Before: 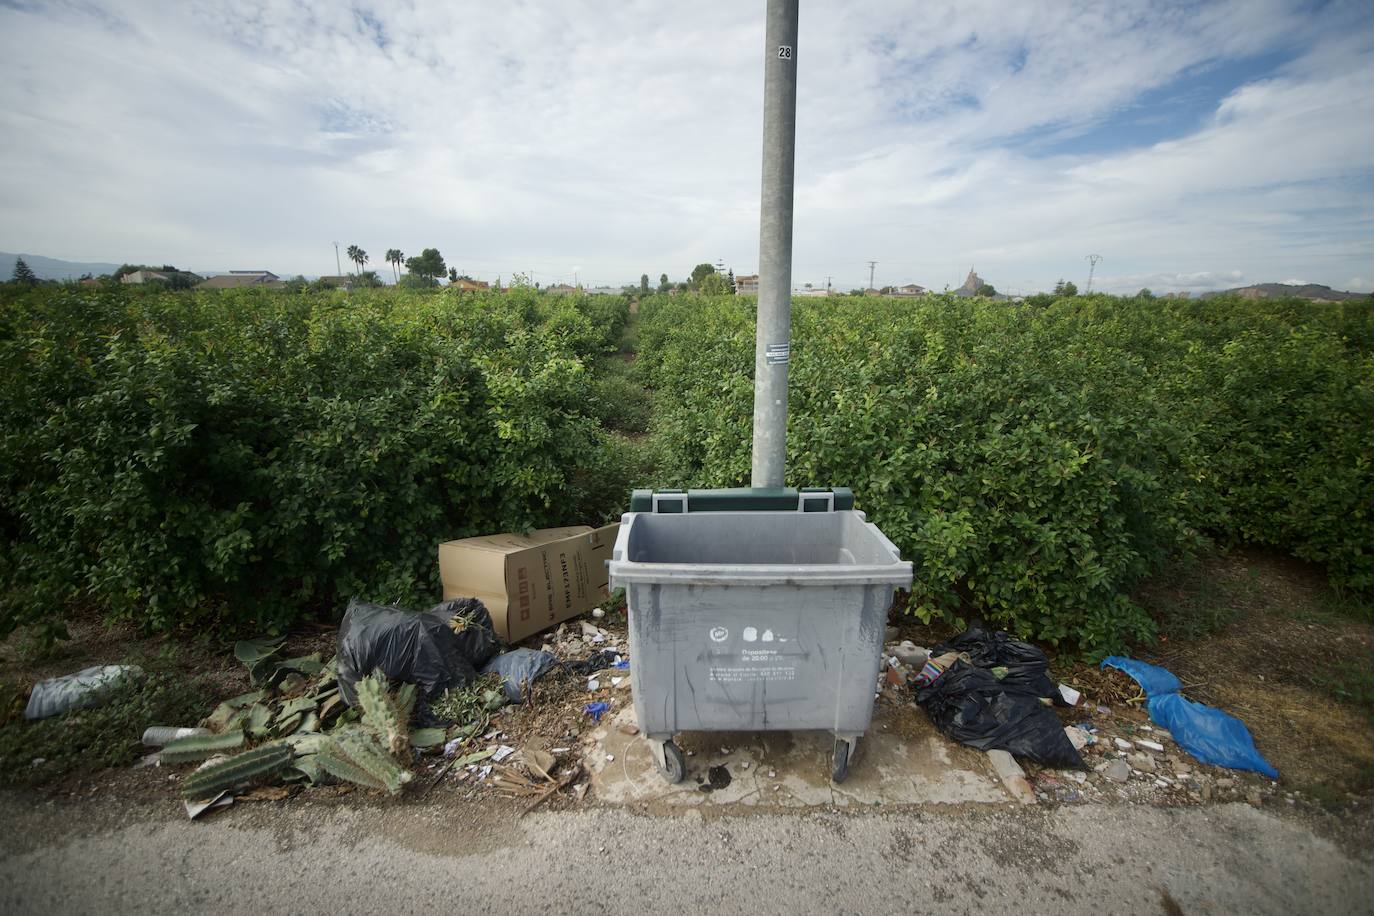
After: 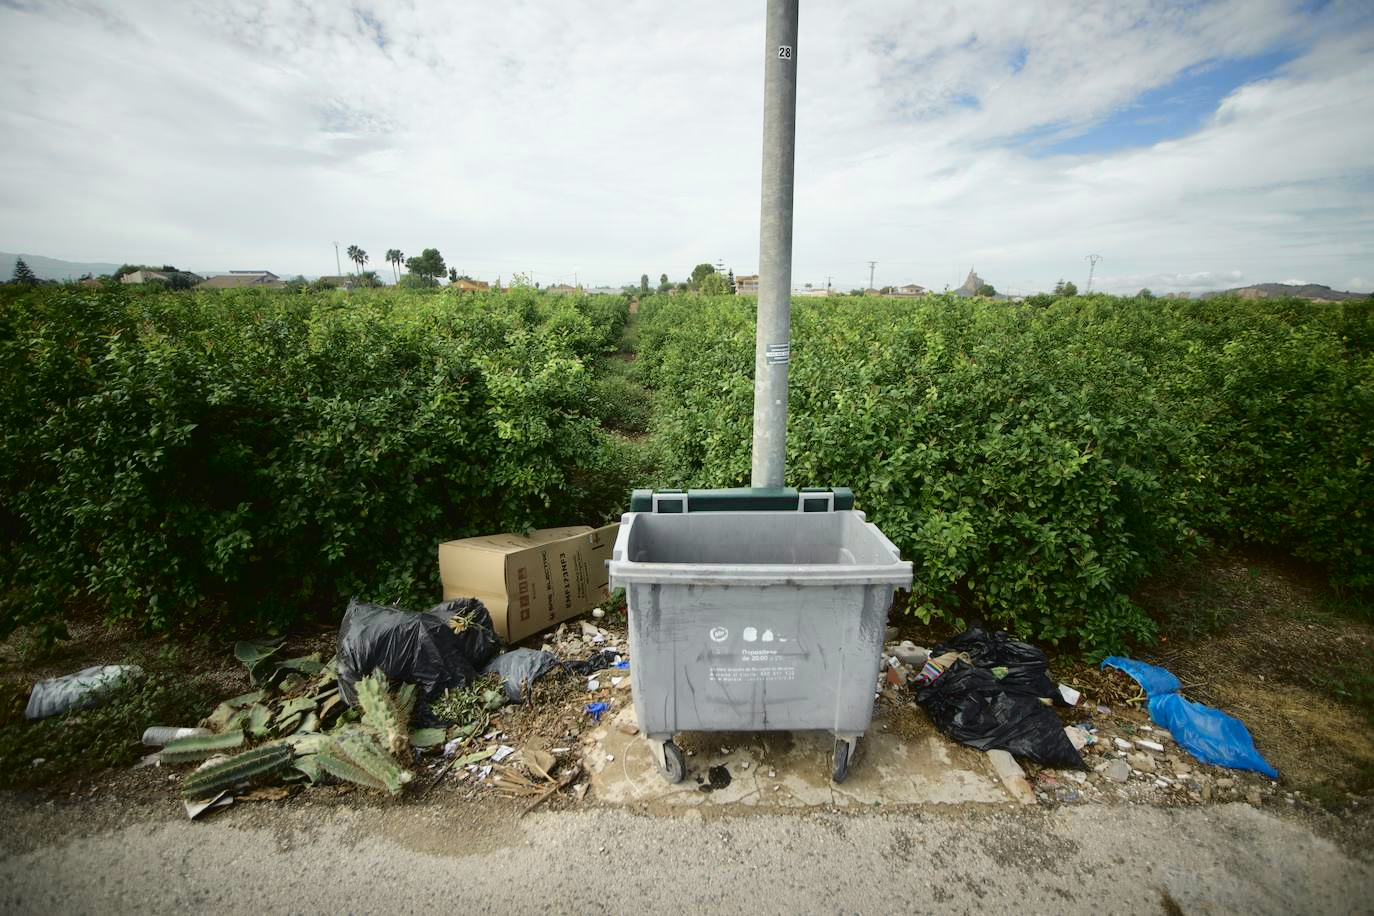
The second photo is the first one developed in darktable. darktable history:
tone curve: curves: ch0 [(0.003, 0.029) (0.037, 0.036) (0.149, 0.117) (0.297, 0.318) (0.422, 0.474) (0.531, 0.6) (0.743, 0.809) (0.889, 0.941) (1, 0.98)]; ch1 [(0, 0) (0.305, 0.325) (0.453, 0.437) (0.482, 0.479) (0.501, 0.5) (0.506, 0.503) (0.564, 0.578) (0.587, 0.625) (0.666, 0.727) (1, 1)]; ch2 [(0, 0) (0.323, 0.277) (0.408, 0.399) (0.45, 0.48) (0.499, 0.502) (0.512, 0.523) (0.57, 0.595) (0.653, 0.671) (0.768, 0.744) (1, 1)], color space Lab, independent channels, preserve colors none
